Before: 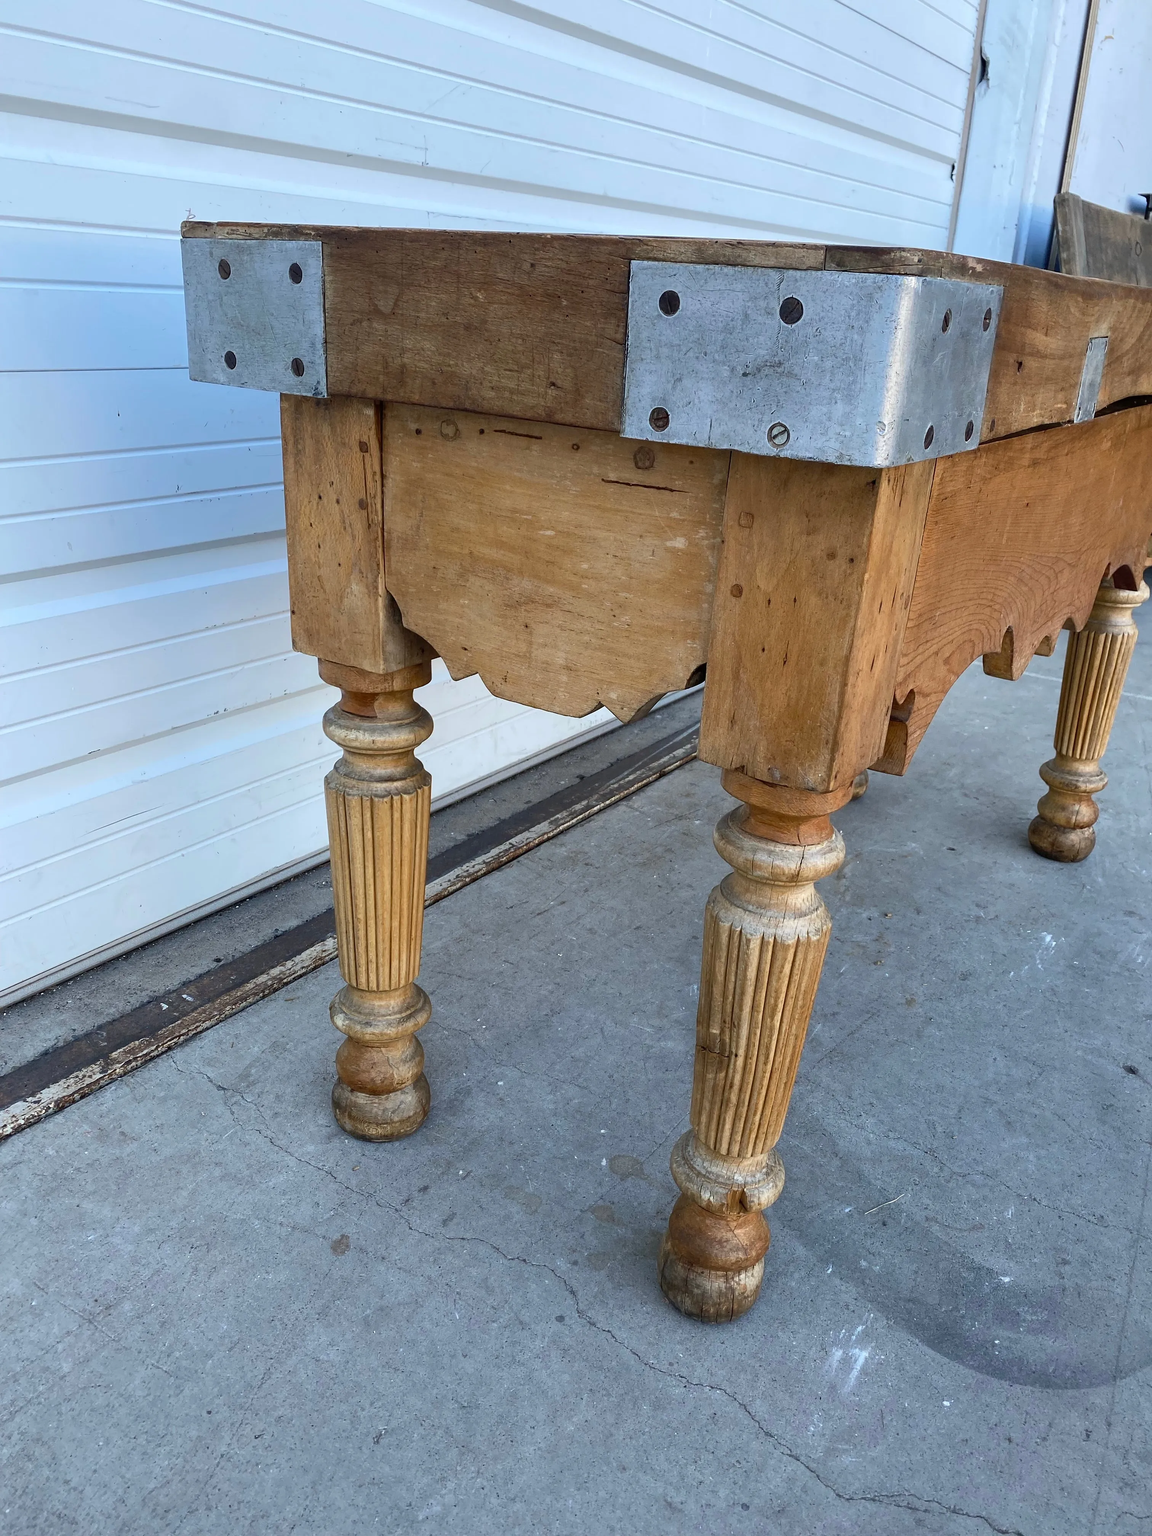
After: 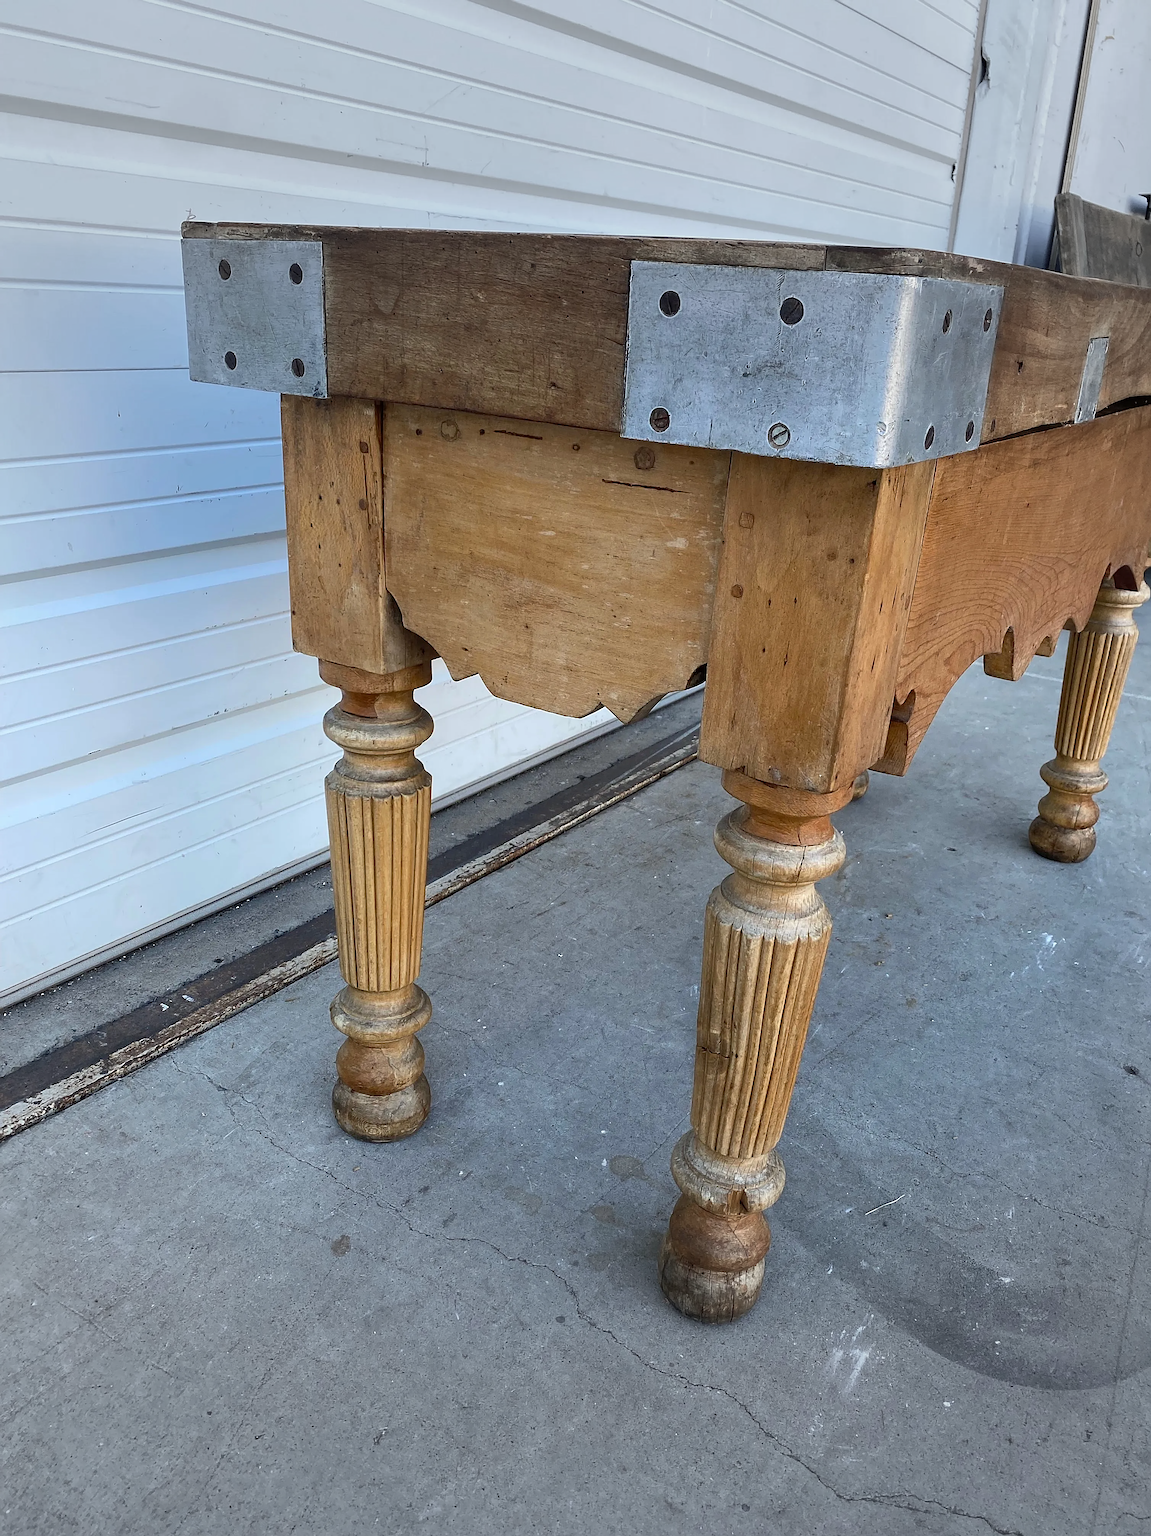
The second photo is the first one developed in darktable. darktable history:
vignetting: fall-off start 70.84%, brightness -0.211, width/height ratio 1.335
sharpen: on, module defaults
